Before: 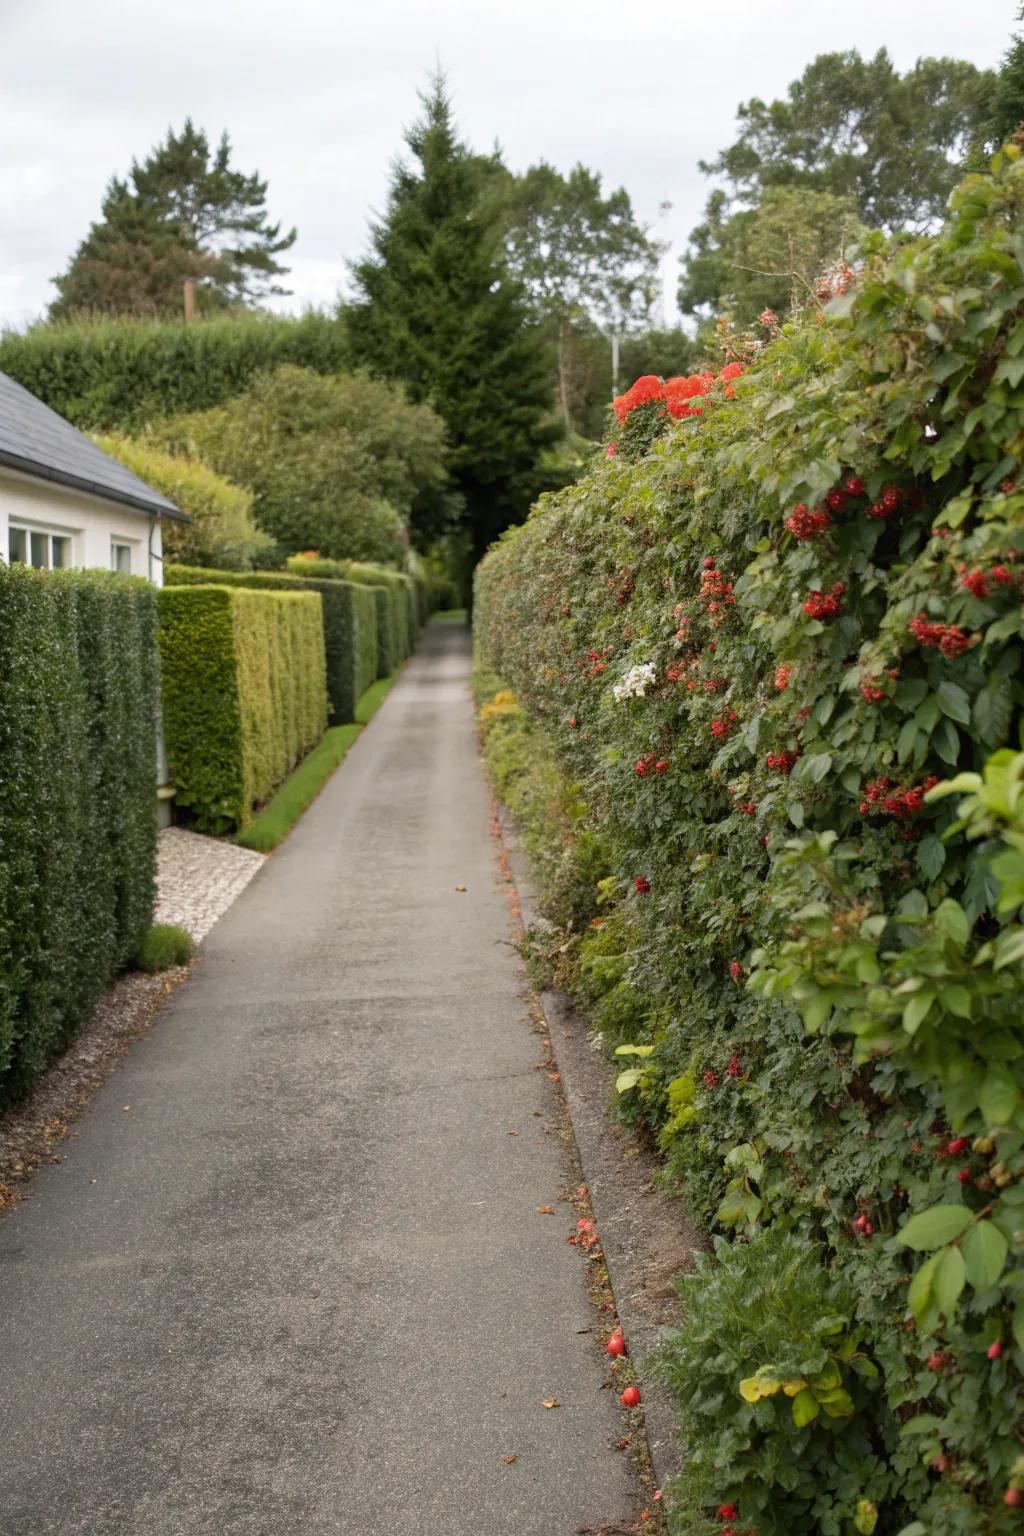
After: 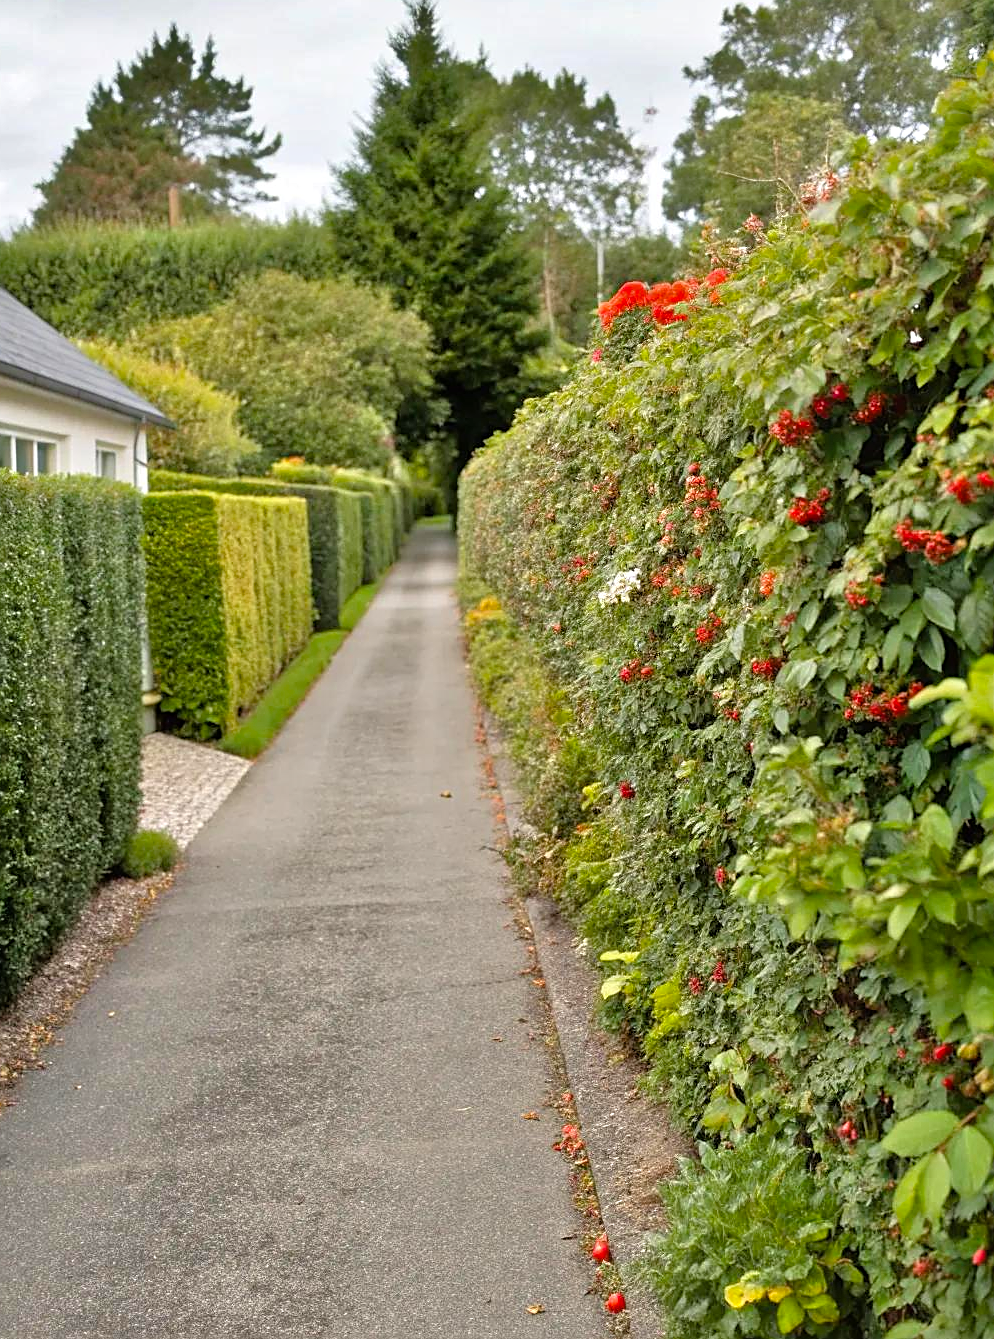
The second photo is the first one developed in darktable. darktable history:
color balance rgb: perceptual saturation grading › global saturation 8.89%, saturation formula JzAzBz (2021)
crop: left 1.507%, top 6.147%, right 1.379%, bottom 6.637%
tone equalizer: -7 EV 0.15 EV, -6 EV 0.6 EV, -5 EV 1.15 EV, -4 EV 1.33 EV, -3 EV 1.15 EV, -2 EV 0.6 EV, -1 EV 0.15 EV, mask exposure compensation -0.5 EV
shadows and highlights: soften with gaussian
sharpen: on, module defaults
